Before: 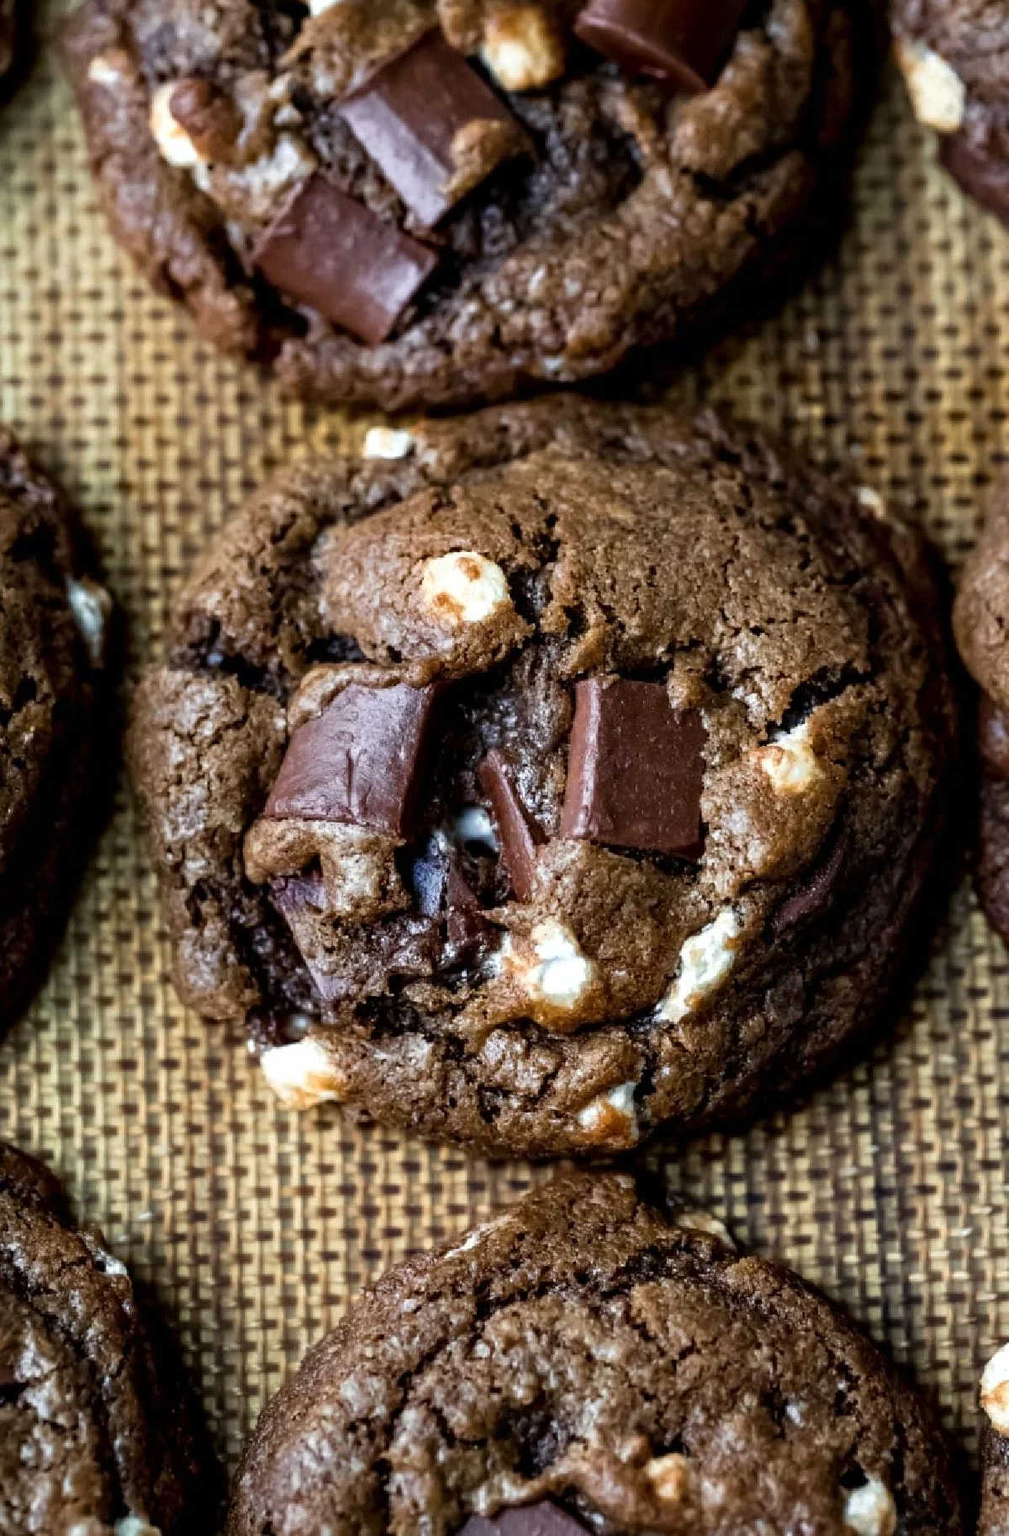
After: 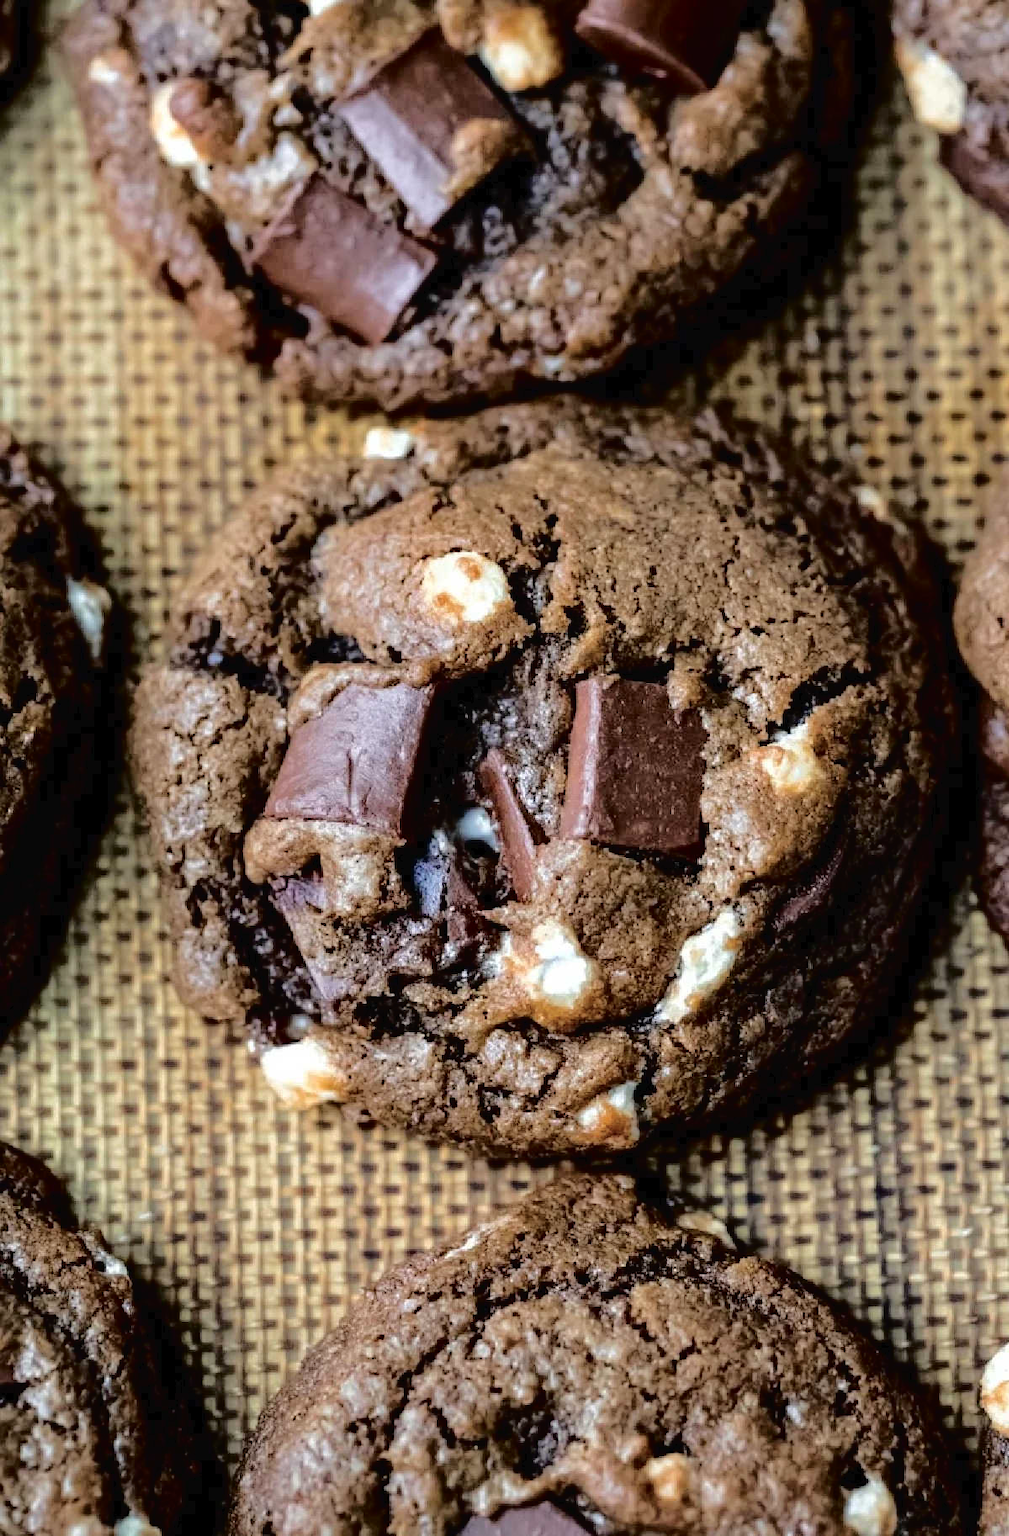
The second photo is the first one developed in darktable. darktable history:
tone curve: curves: ch0 [(0, 0) (0.003, 0.019) (0.011, 0.019) (0.025, 0.023) (0.044, 0.032) (0.069, 0.046) (0.1, 0.073) (0.136, 0.129) (0.177, 0.207) (0.224, 0.295) (0.277, 0.394) (0.335, 0.48) (0.399, 0.524) (0.468, 0.575) (0.543, 0.628) (0.623, 0.684) (0.709, 0.739) (0.801, 0.808) (0.898, 0.9) (1, 1)], color space Lab, independent channels, preserve colors none
